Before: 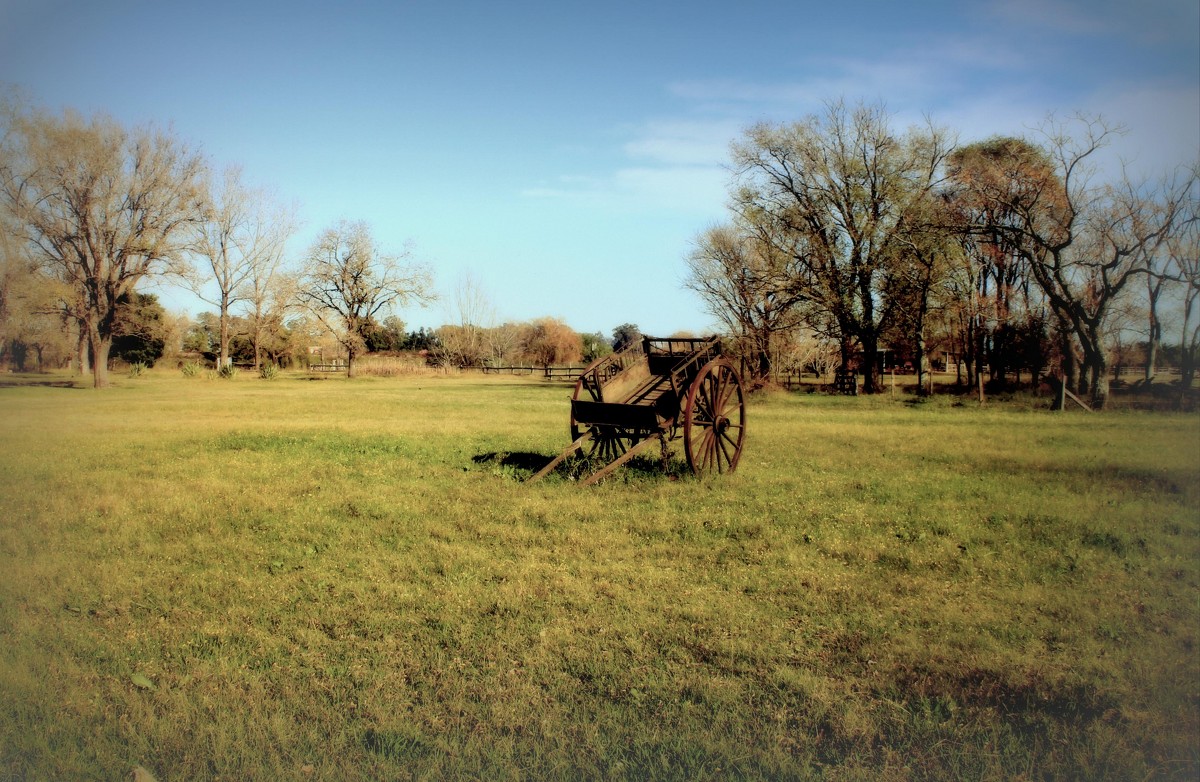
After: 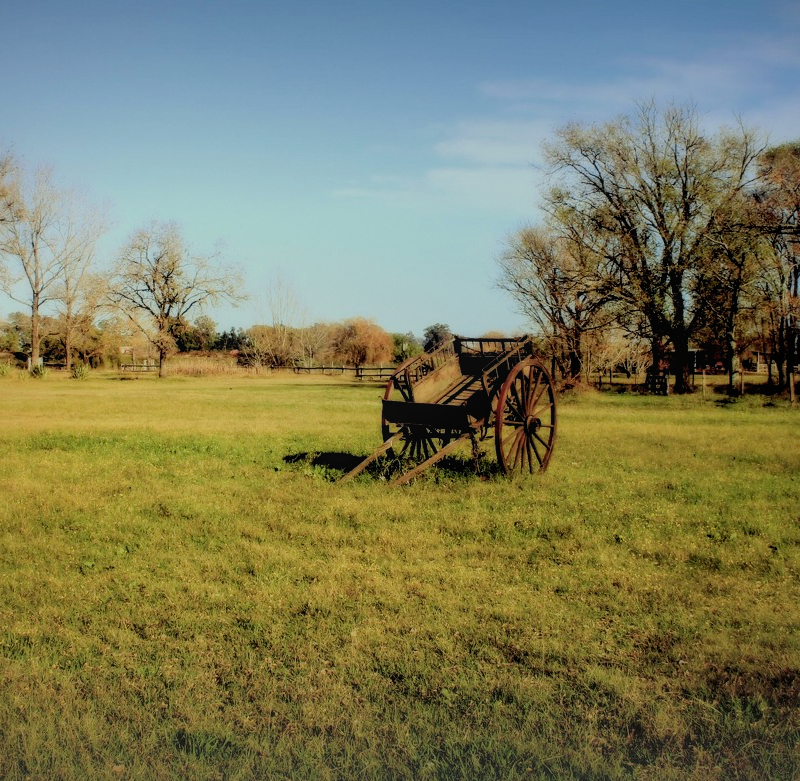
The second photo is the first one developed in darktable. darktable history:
filmic rgb: hardness 4.17
crop and rotate: left 15.754%, right 17.579%
exposure: black level correction 0.002, exposure -0.1 EV, compensate highlight preservation false
contrast brightness saturation: saturation 0.1
local contrast: detail 110%
color correction: highlights b* 3
